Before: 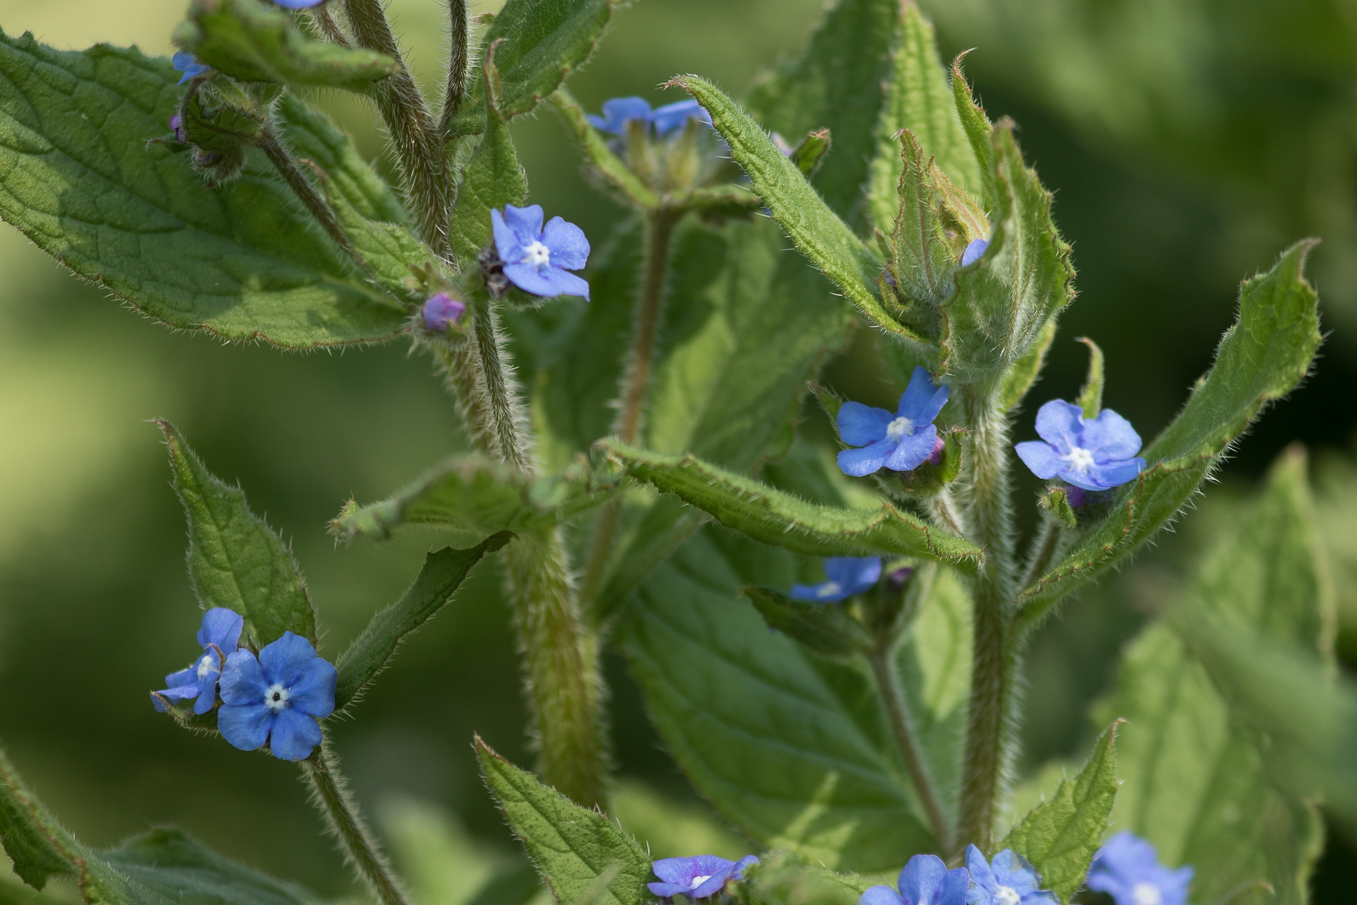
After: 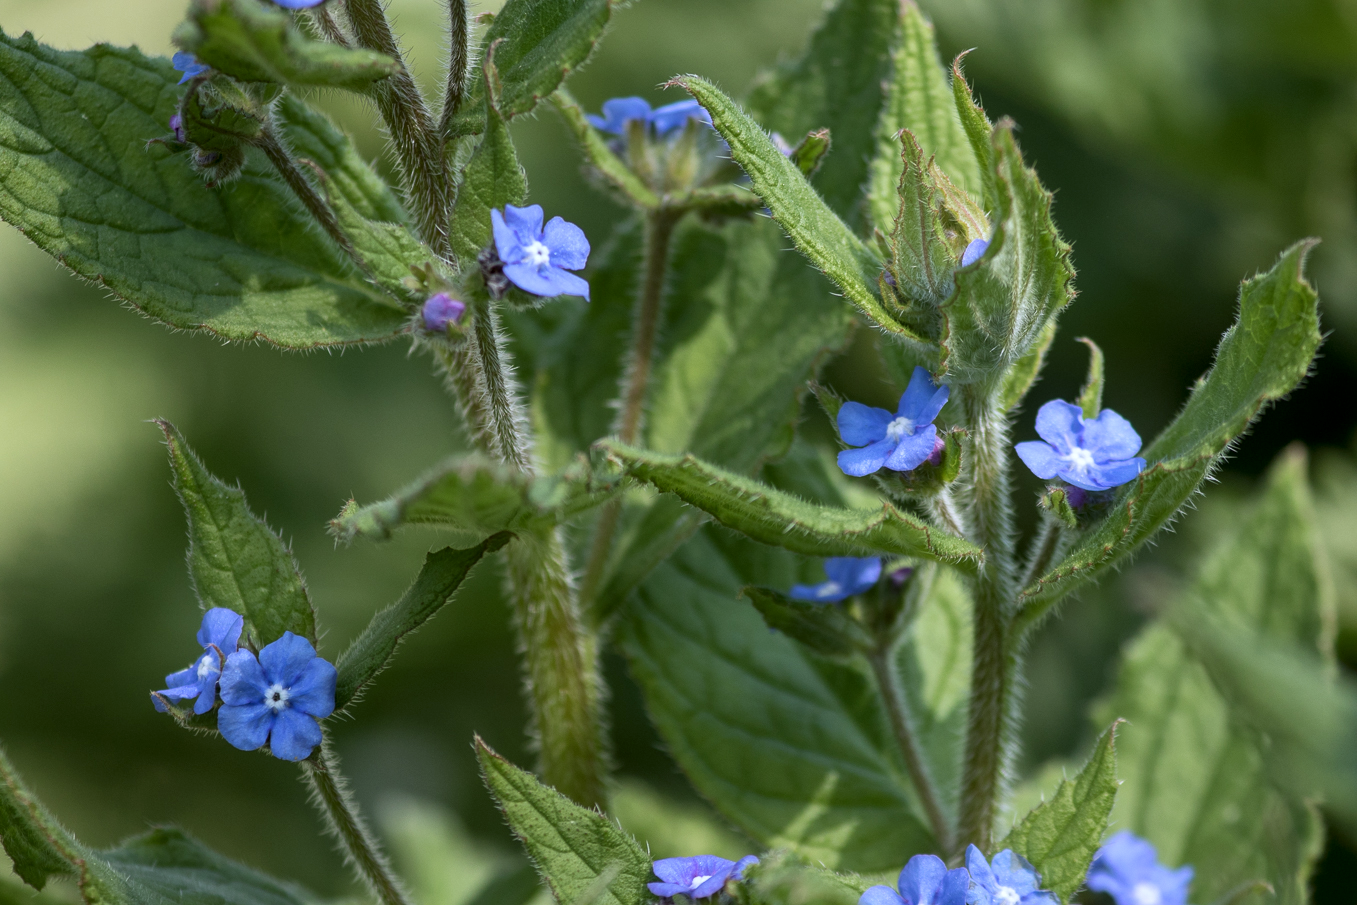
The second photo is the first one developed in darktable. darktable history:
white balance: red 0.967, blue 1.119, emerald 0.756
base curve: curves: ch0 [(0, 0) (0.297, 0.298) (1, 1)], preserve colors none
local contrast: on, module defaults
